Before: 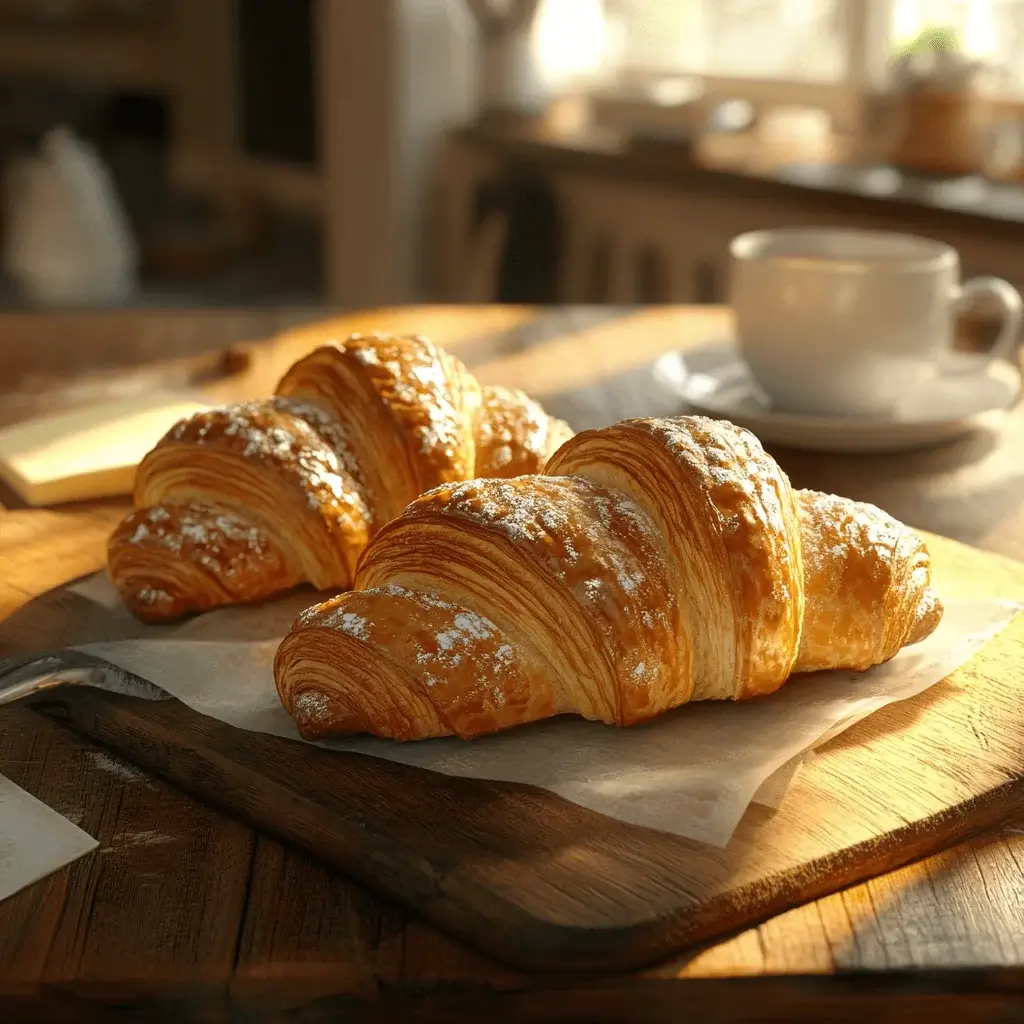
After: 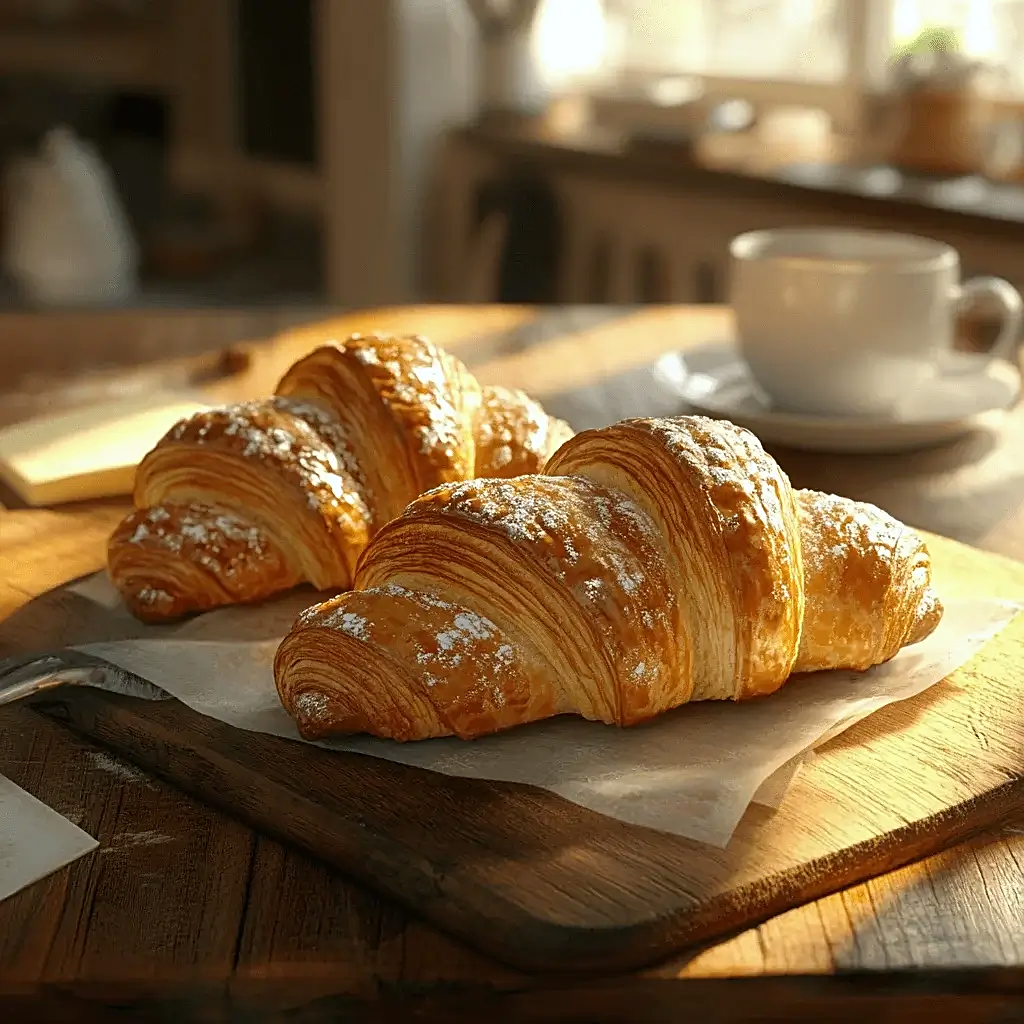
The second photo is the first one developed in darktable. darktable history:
sharpen: on, module defaults
white balance: red 0.982, blue 1.018
